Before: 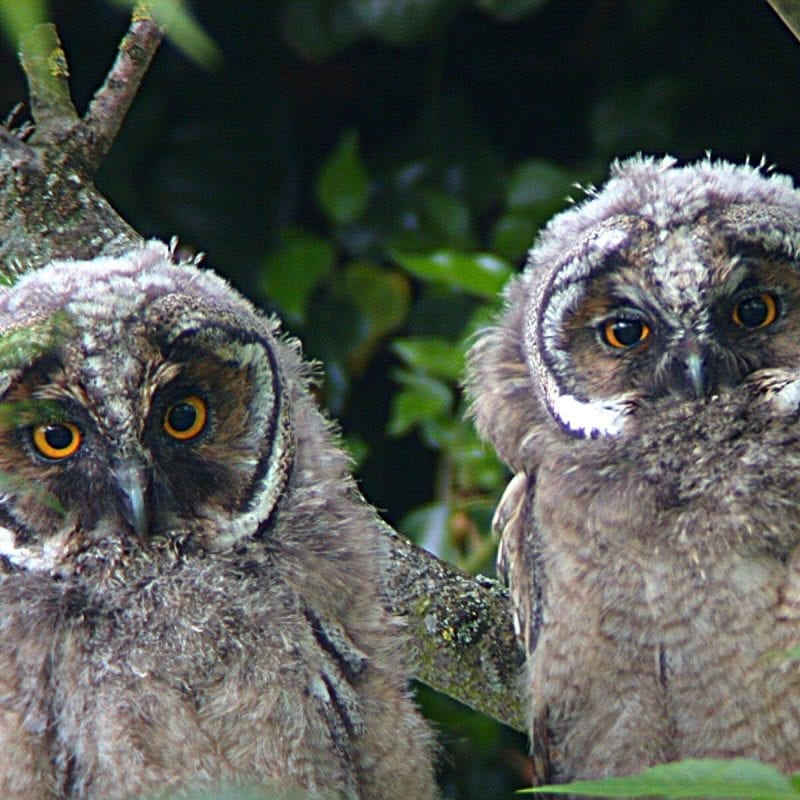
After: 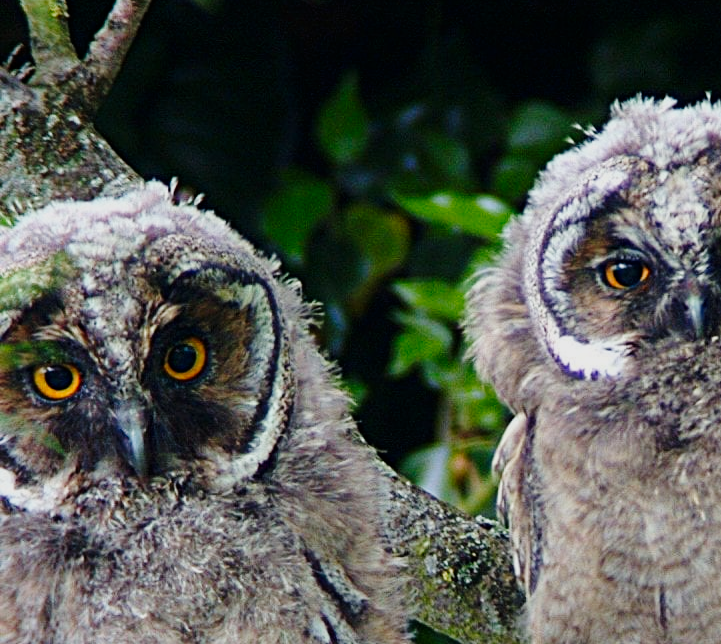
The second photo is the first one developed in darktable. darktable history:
crop: top 7.485%, right 9.805%, bottom 11.908%
tone curve: curves: ch0 [(0, 0) (0.049, 0.01) (0.154, 0.081) (0.491, 0.519) (0.748, 0.765) (1, 0.919)]; ch1 [(0, 0) (0.172, 0.123) (0.317, 0.272) (0.401, 0.422) (0.489, 0.496) (0.531, 0.557) (0.615, 0.612) (0.741, 0.783) (1, 1)]; ch2 [(0, 0) (0.411, 0.424) (0.483, 0.478) (0.544, 0.56) (0.686, 0.638) (1, 1)], preserve colors none
